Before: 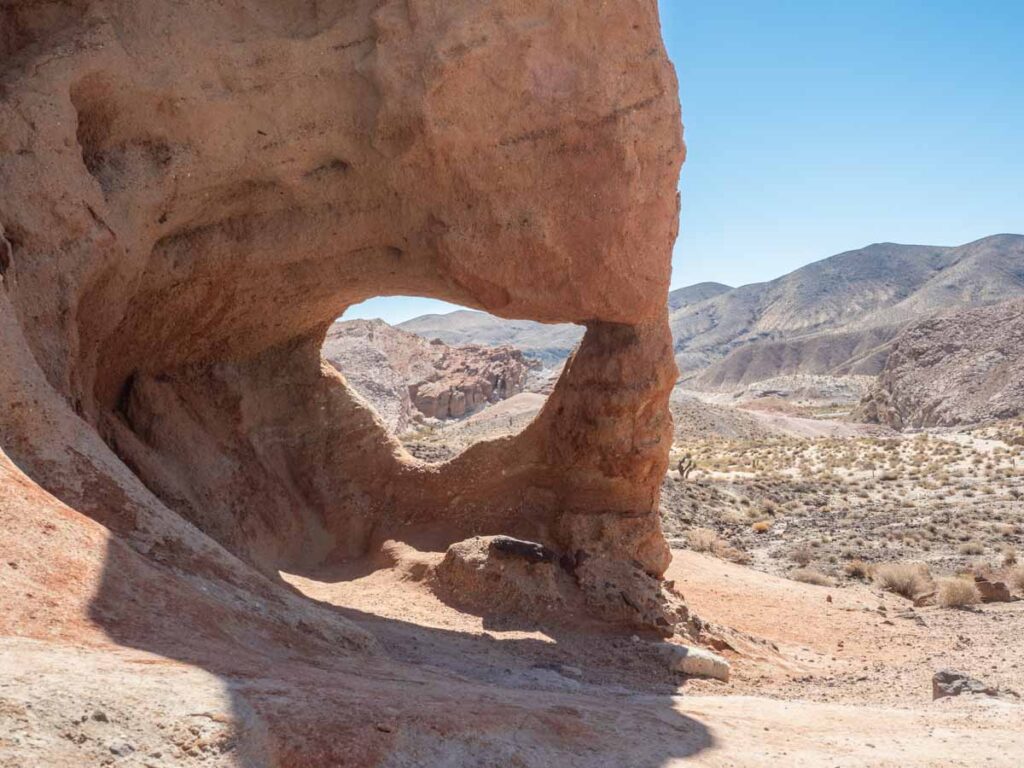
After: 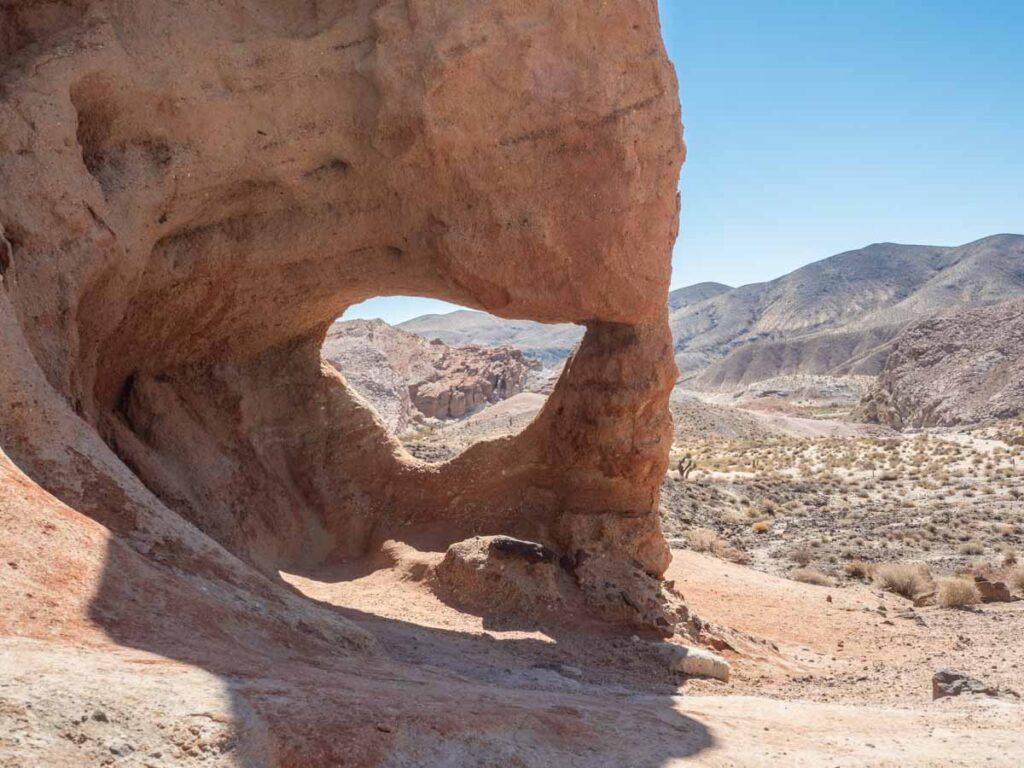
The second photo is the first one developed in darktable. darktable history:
shadows and highlights: shadows 37.06, highlights -26.93, highlights color adjustment 42.47%, soften with gaussian
